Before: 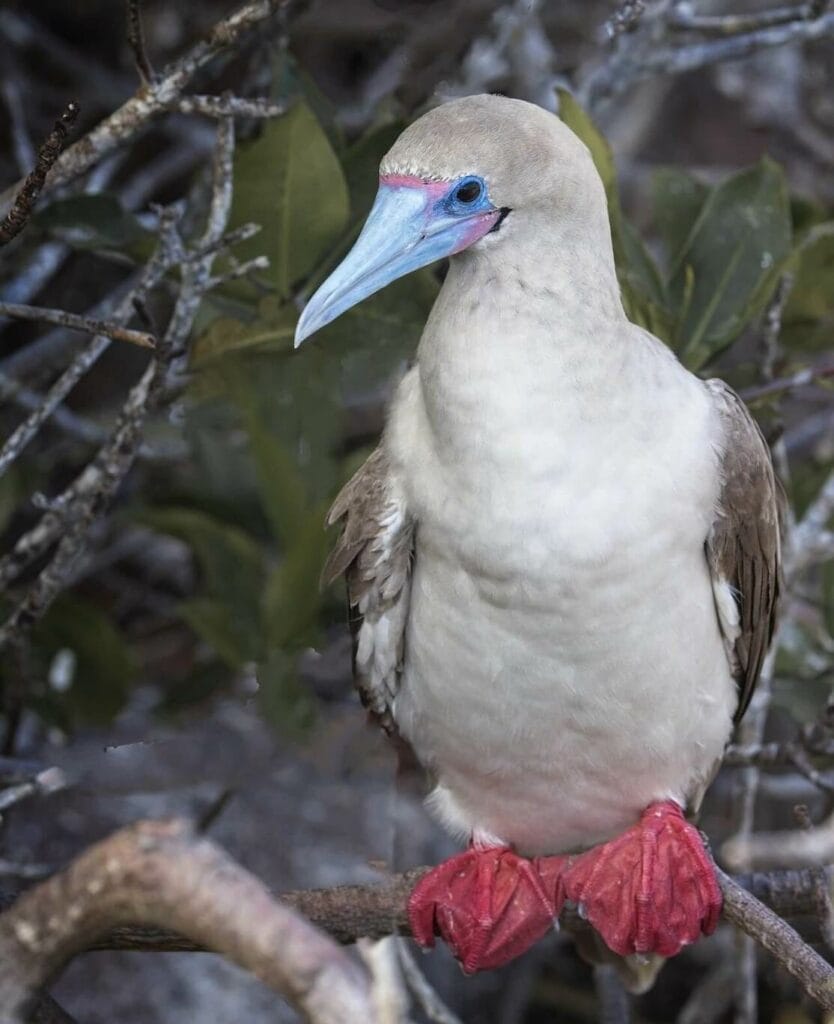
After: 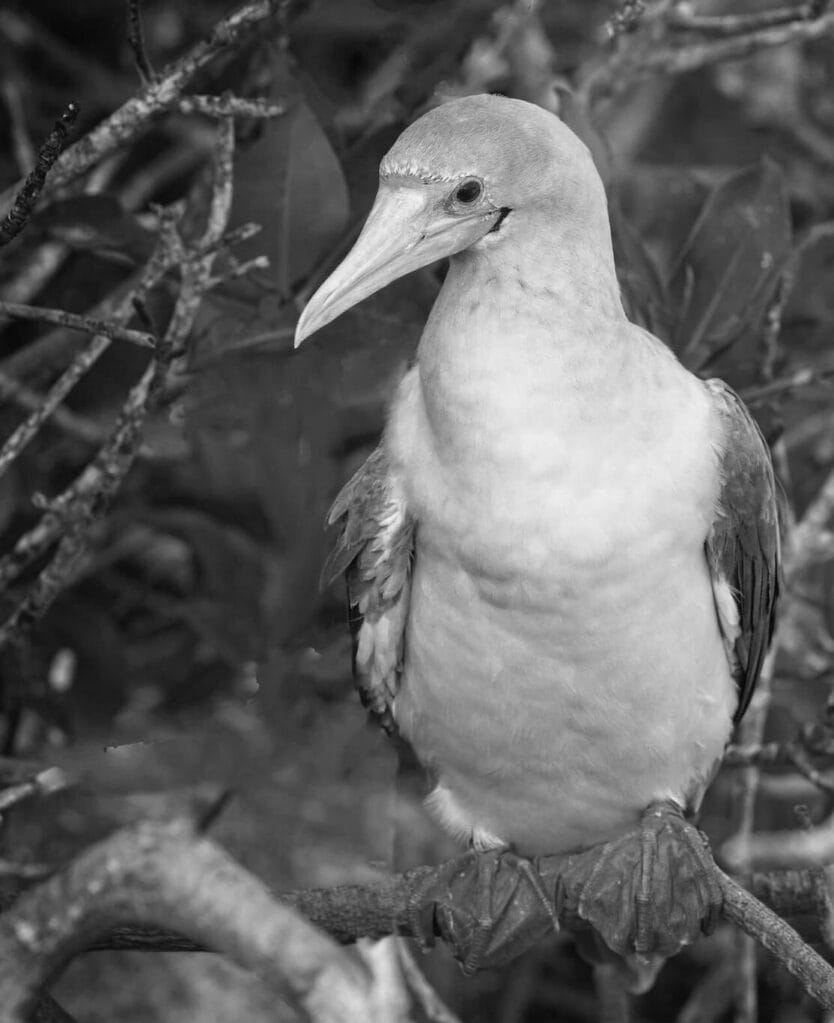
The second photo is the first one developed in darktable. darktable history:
crop: bottom 0.078%
color calibration: output gray [0.21, 0.42, 0.37, 0], illuminant Planckian (black body), x 0.368, y 0.361, temperature 4275.86 K
